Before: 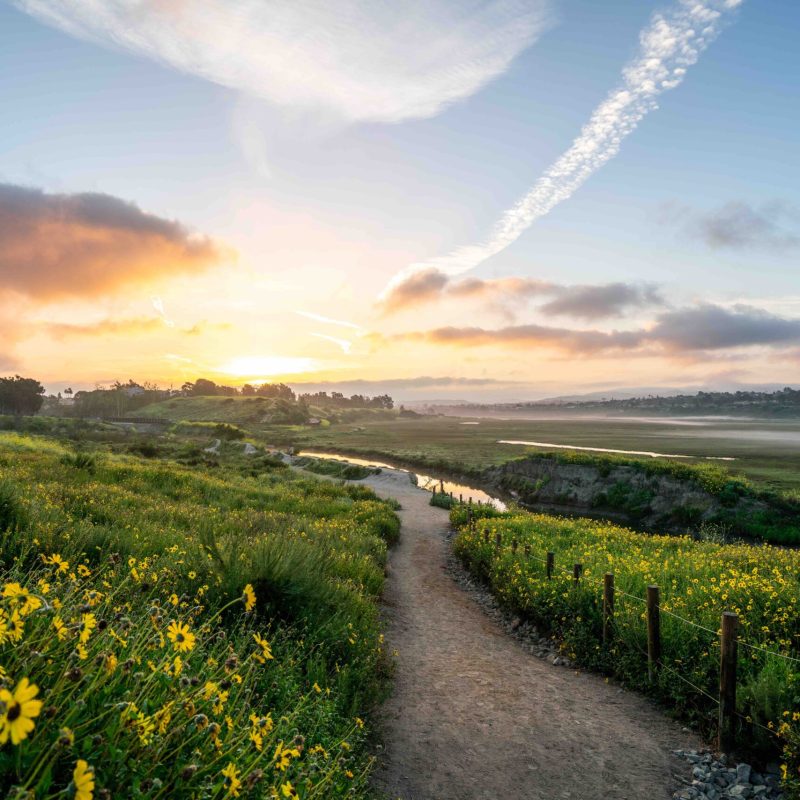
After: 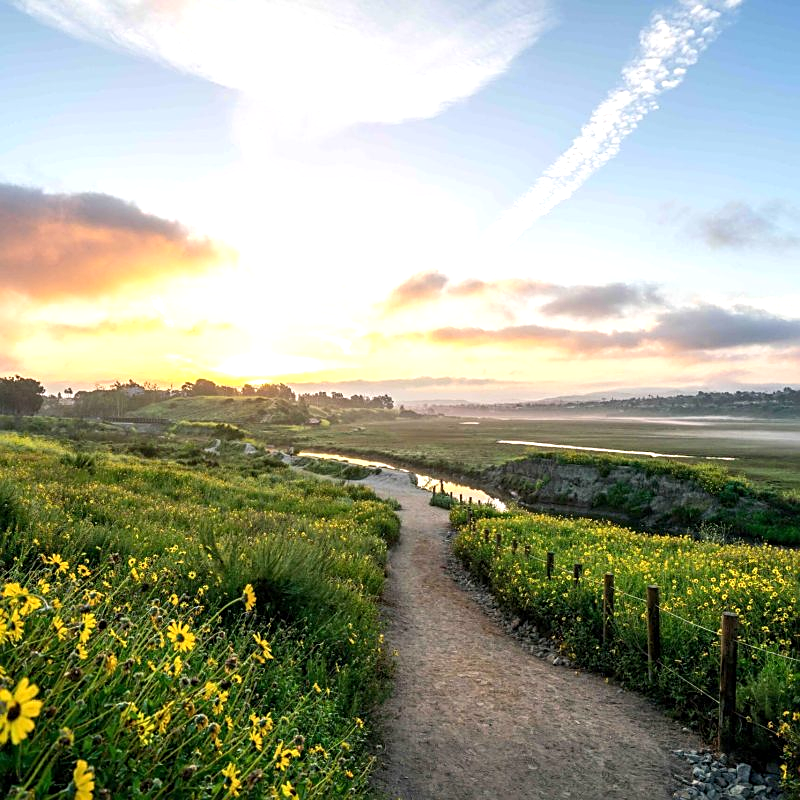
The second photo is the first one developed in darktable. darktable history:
sharpen: on, module defaults
exposure: black level correction 0.001, exposure 0.499 EV, compensate exposure bias true, compensate highlight preservation false
